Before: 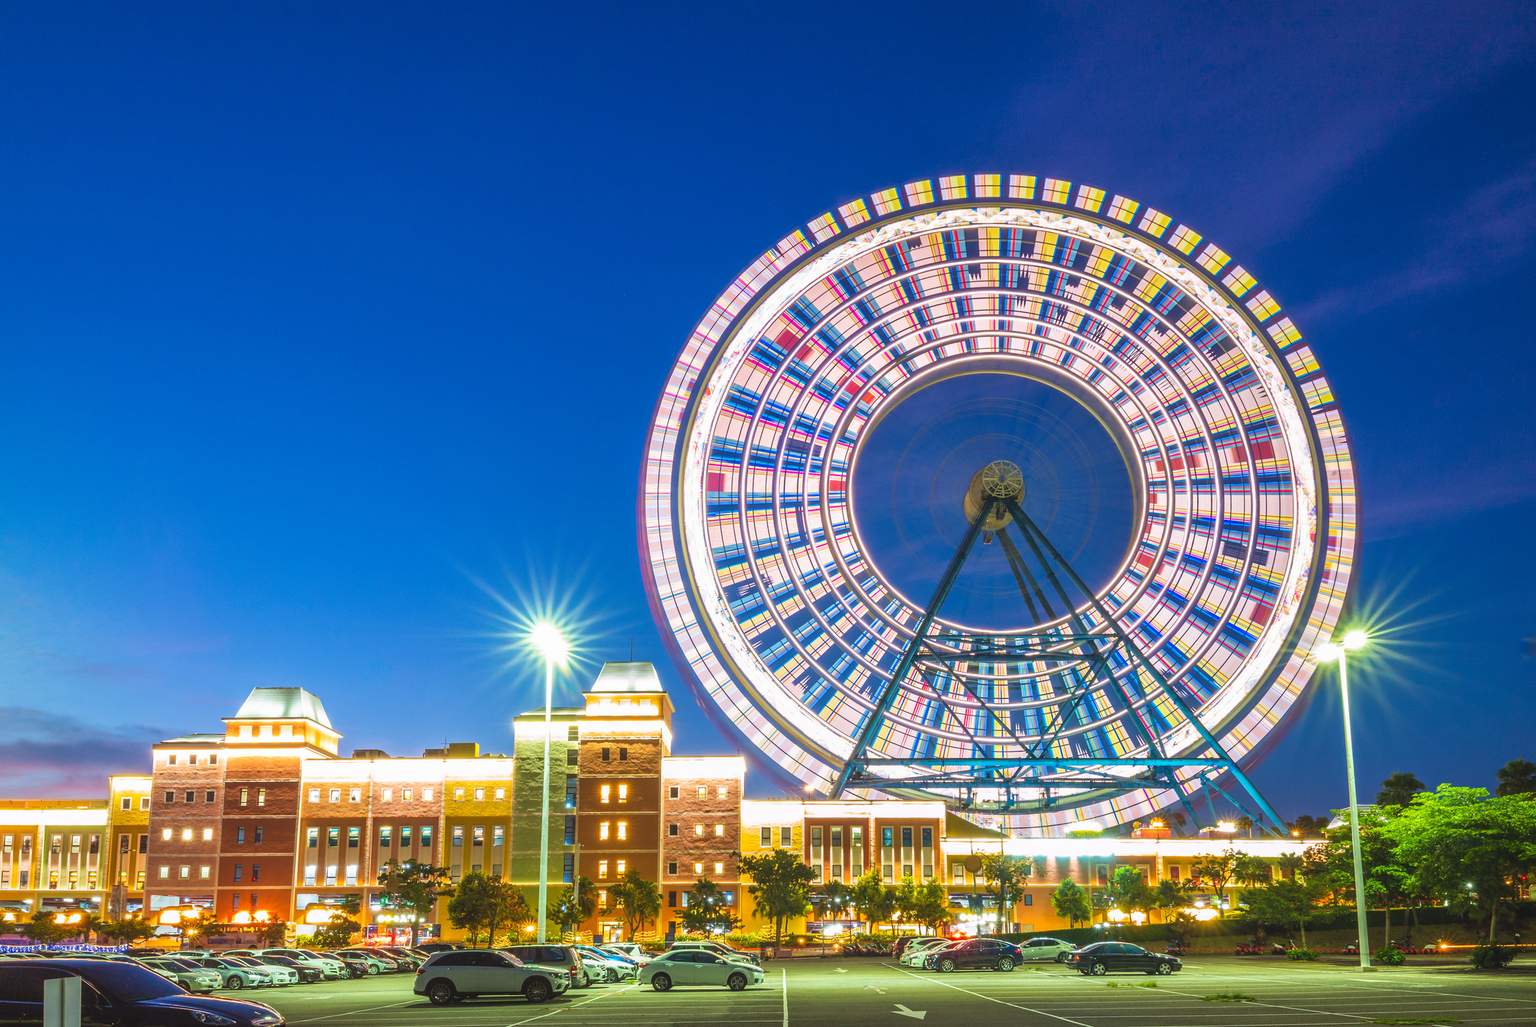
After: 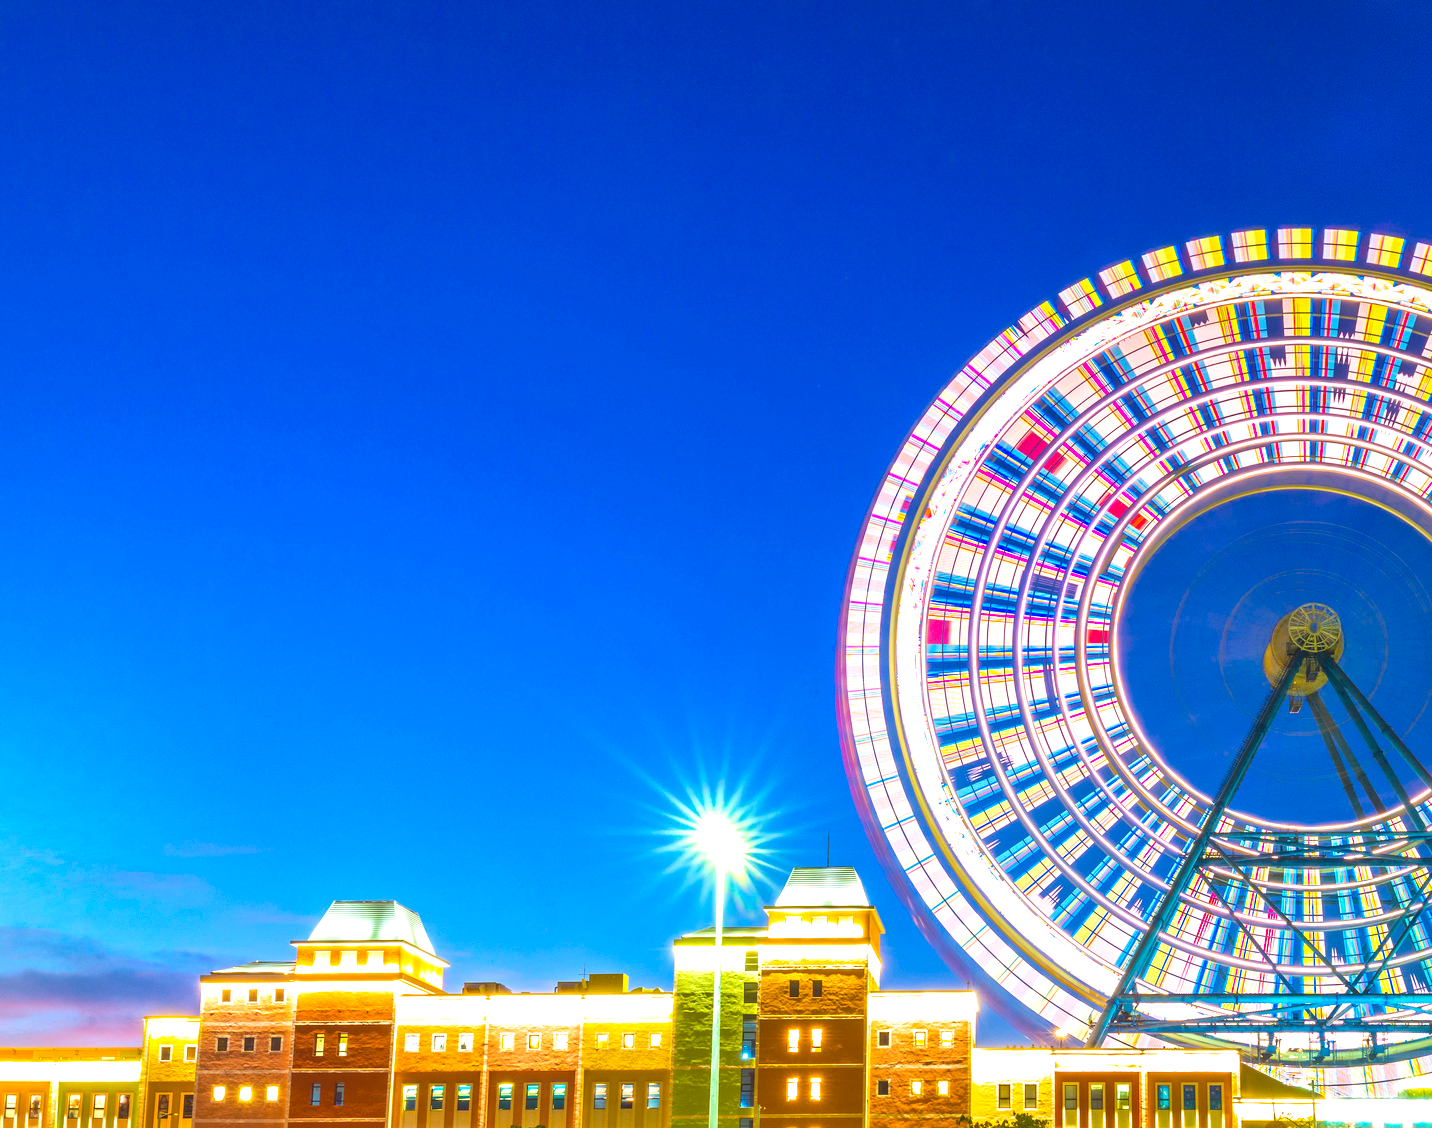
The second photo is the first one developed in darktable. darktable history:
tone equalizer: mask exposure compensation -0.505 EV
exposure: black level correction 0.001, exposure 0.499 EV, compensate exposure bias true, compensate highlight preservation false
crop: right 28.849%, bottom 16.135%
color balance rgb: perceptual saturation grading › global saturation 36.252%, global vibrance 19.422%
